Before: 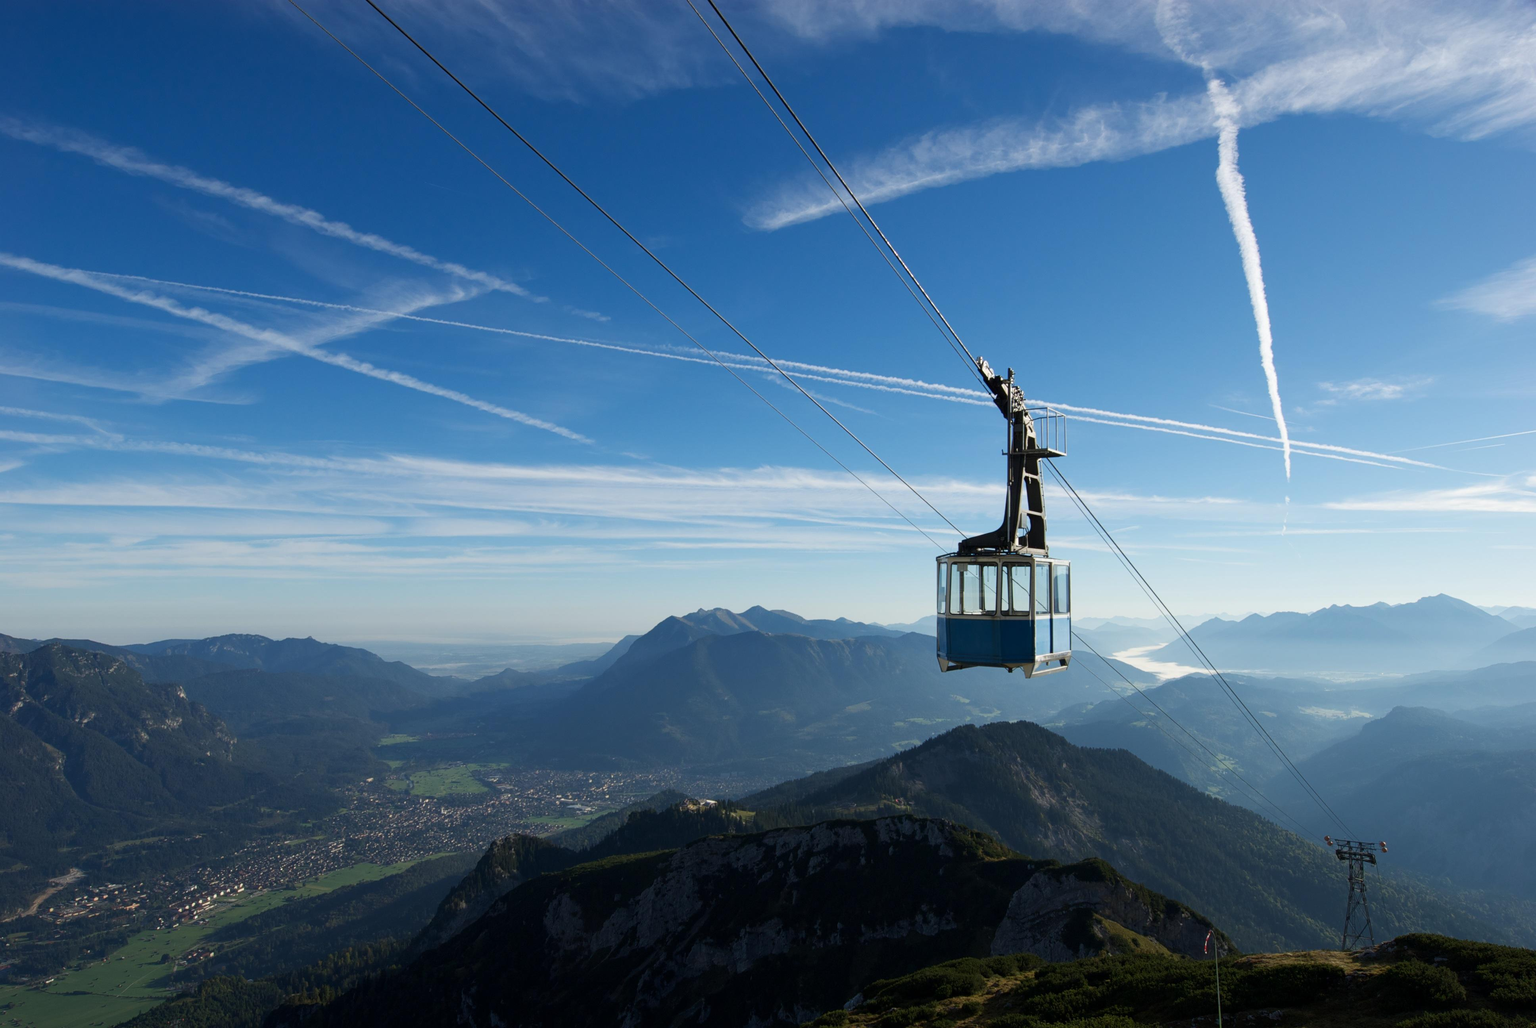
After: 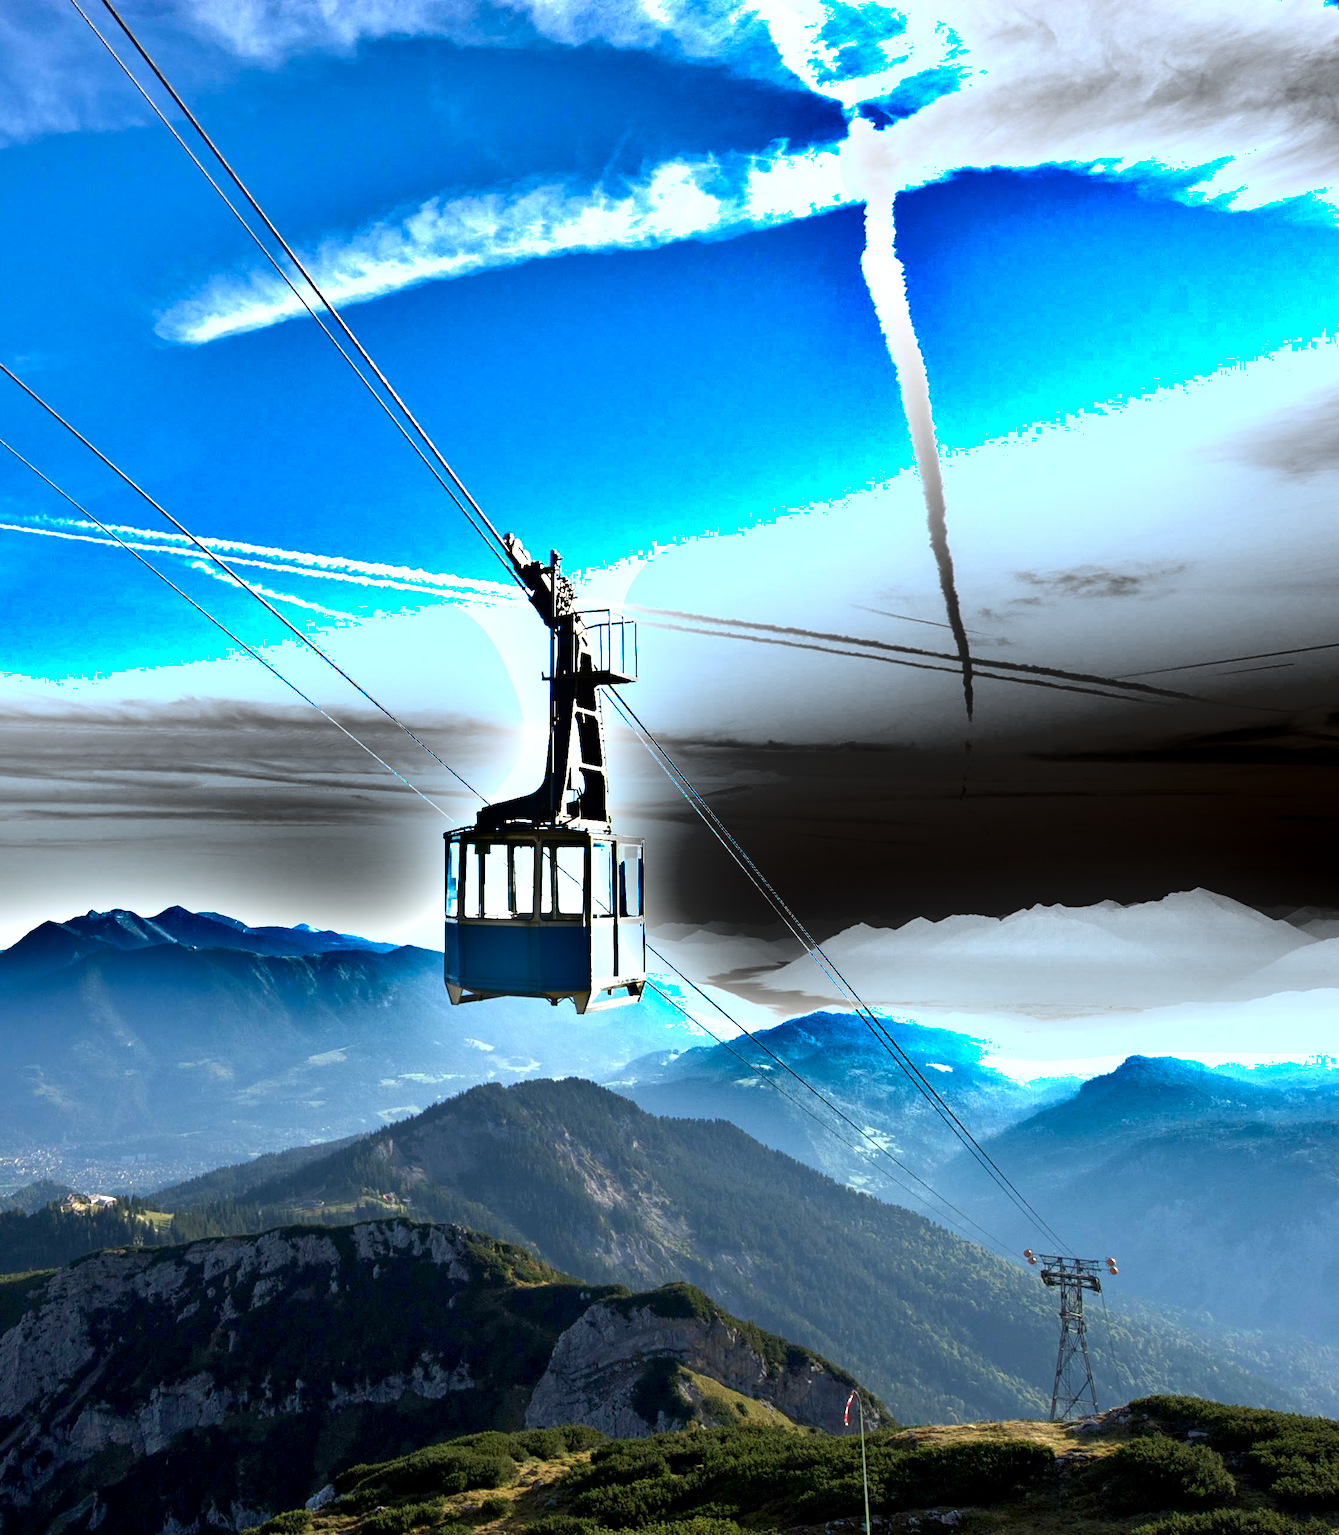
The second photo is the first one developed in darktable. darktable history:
crop: left 41.635%
shadows and highlights: shadows 24.64, highlights -78.31, shadows color adjustment 97.67%, soften with gaussian
exposure: black level correction 0.001, exposure 1.843 EV, compensate highlight preservation false
